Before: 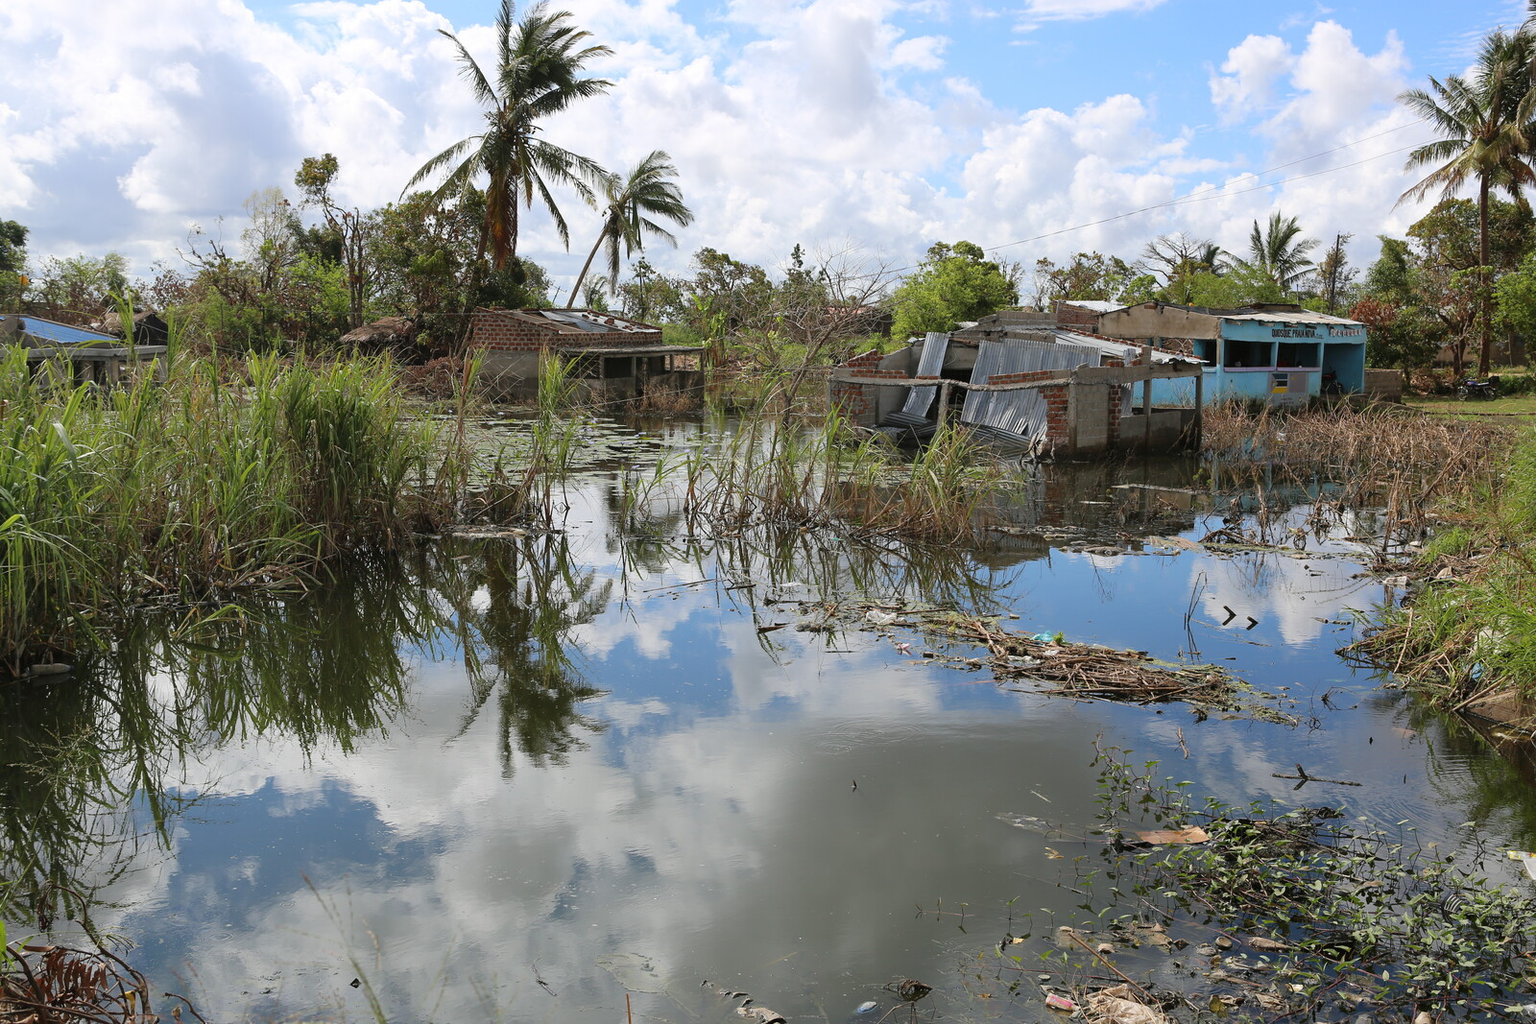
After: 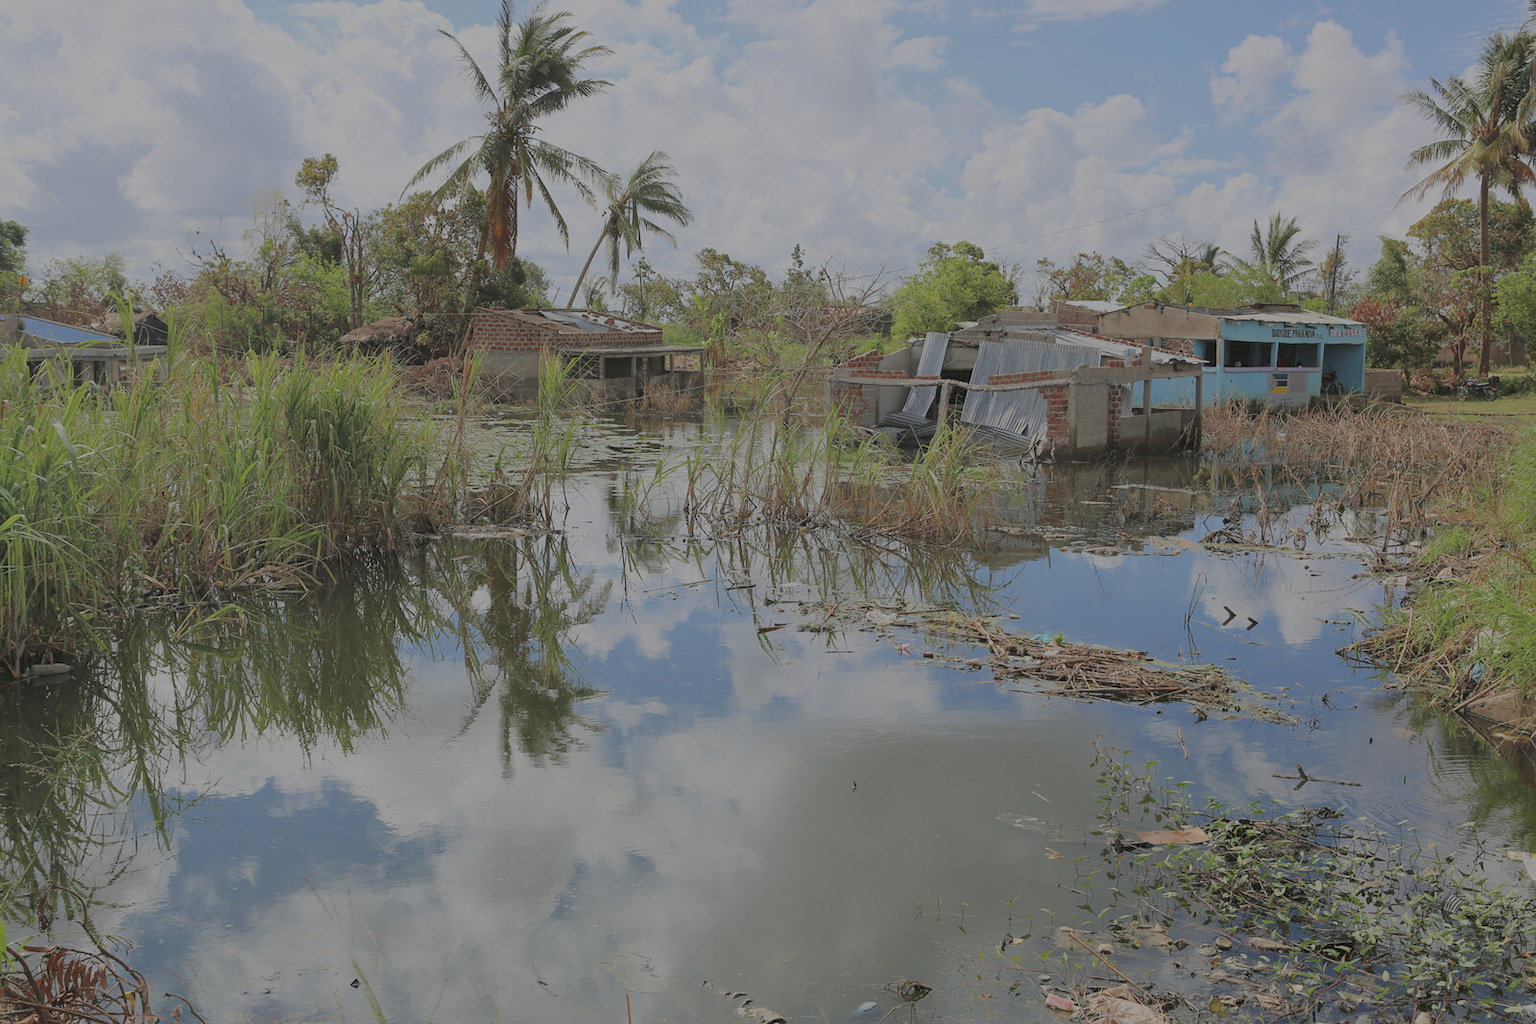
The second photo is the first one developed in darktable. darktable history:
filmic rgb: black relative exposure -15.92 EV, white relative exposure 7.98 EV, hardness 4.14, latitude 49.81%, contrast 0.507
